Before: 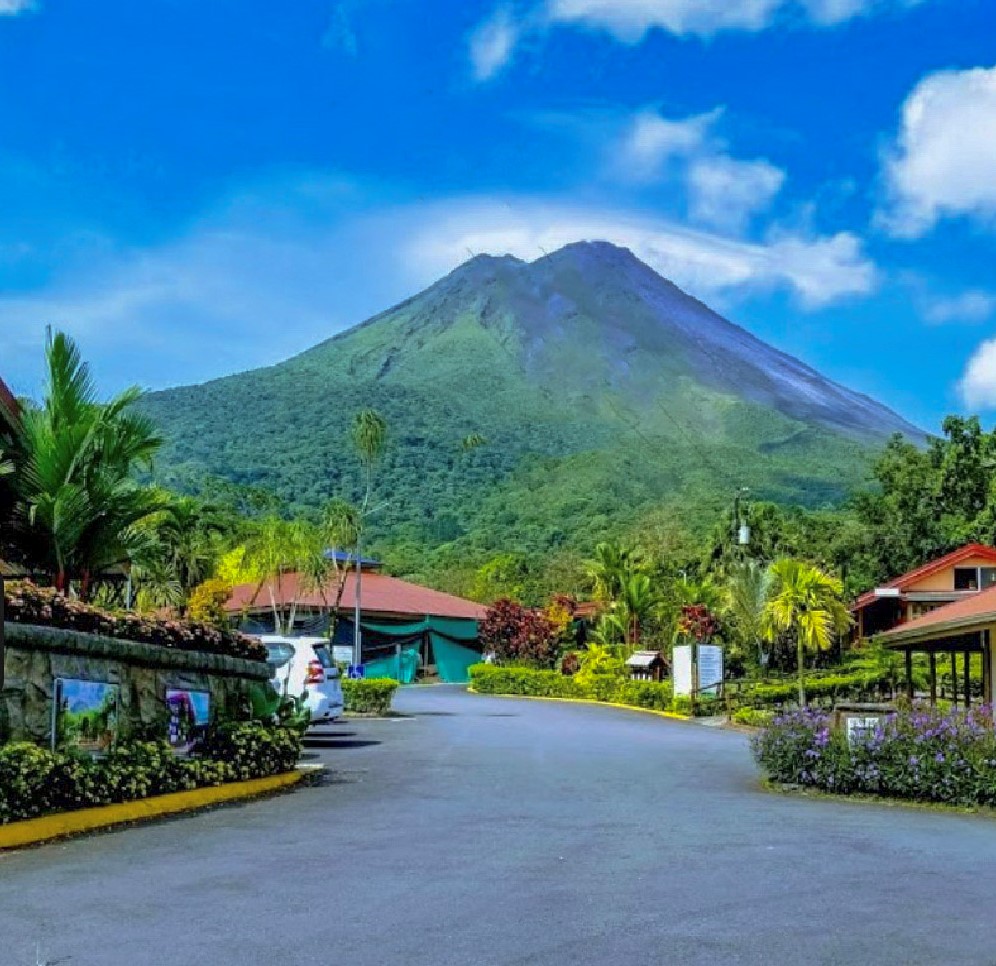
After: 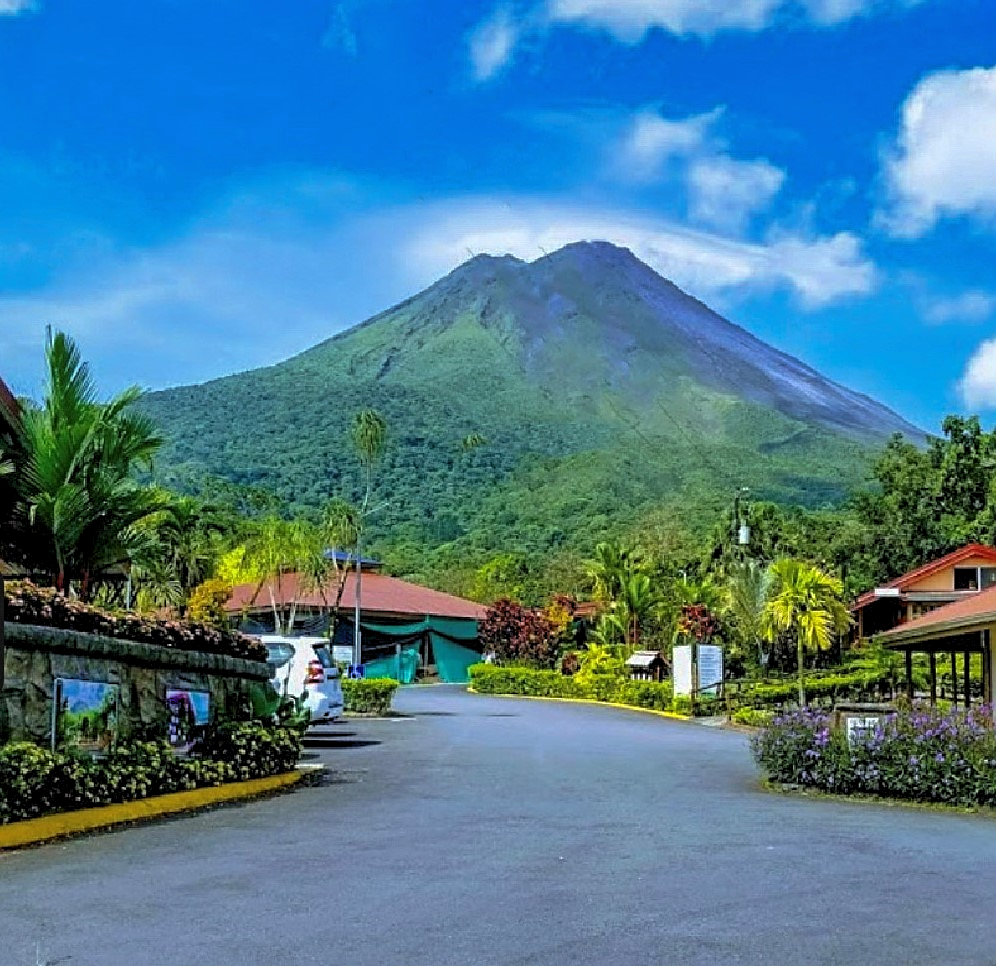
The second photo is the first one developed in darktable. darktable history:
levels: levels [0.026, 0.507, 0.987]
sharpen: on, module defaults
